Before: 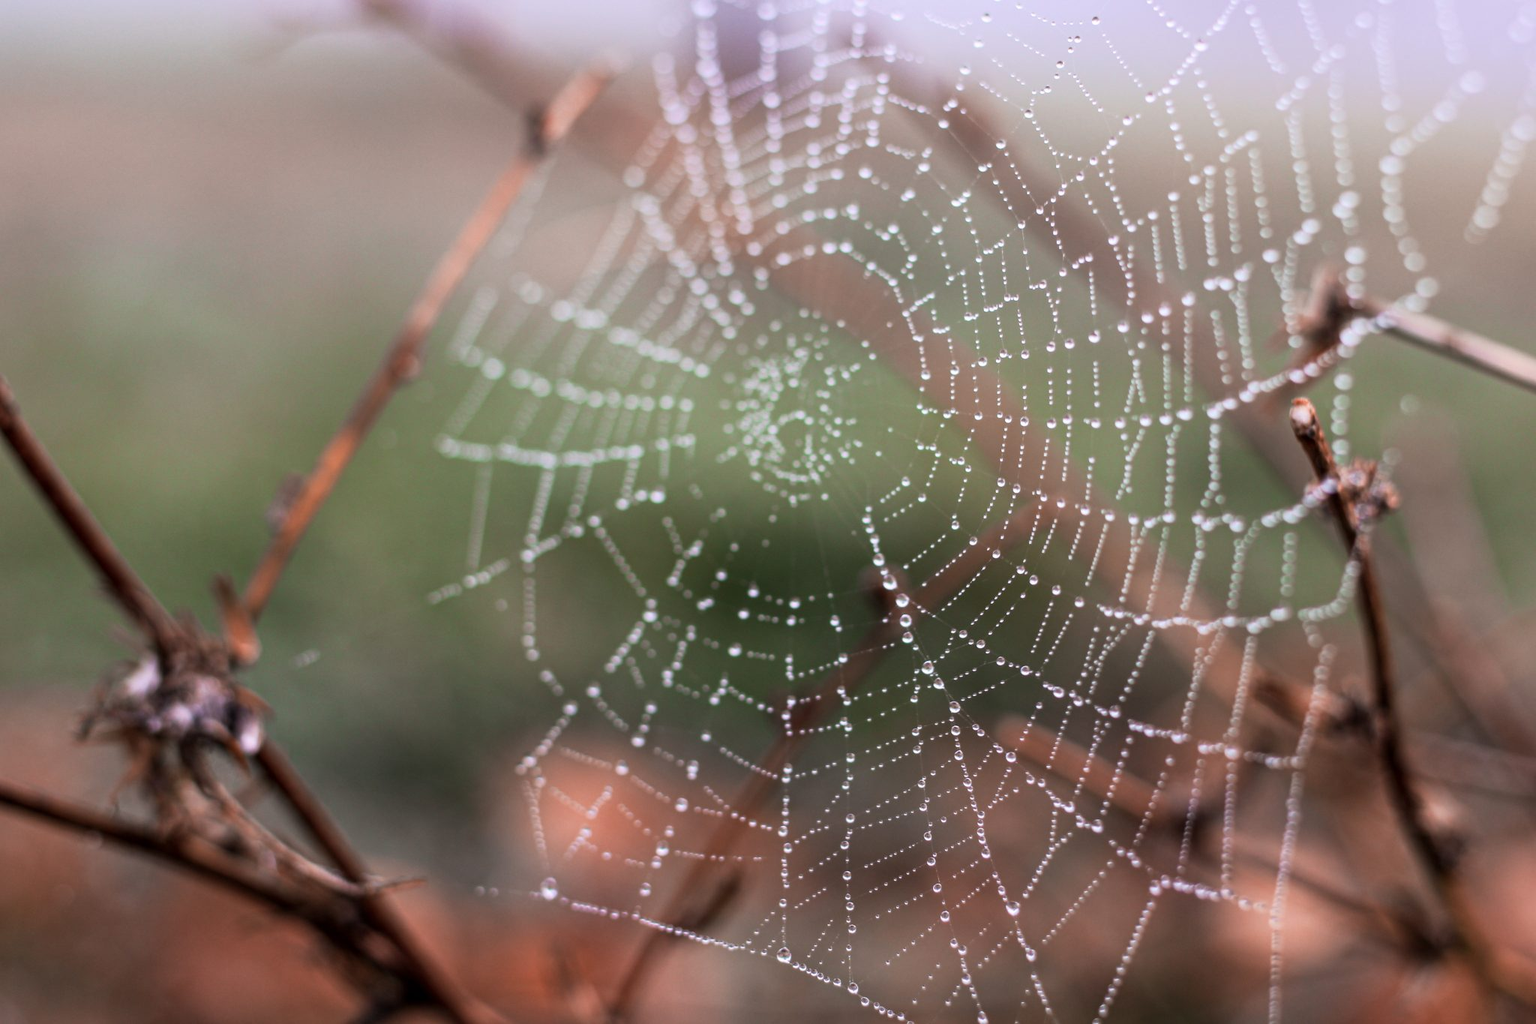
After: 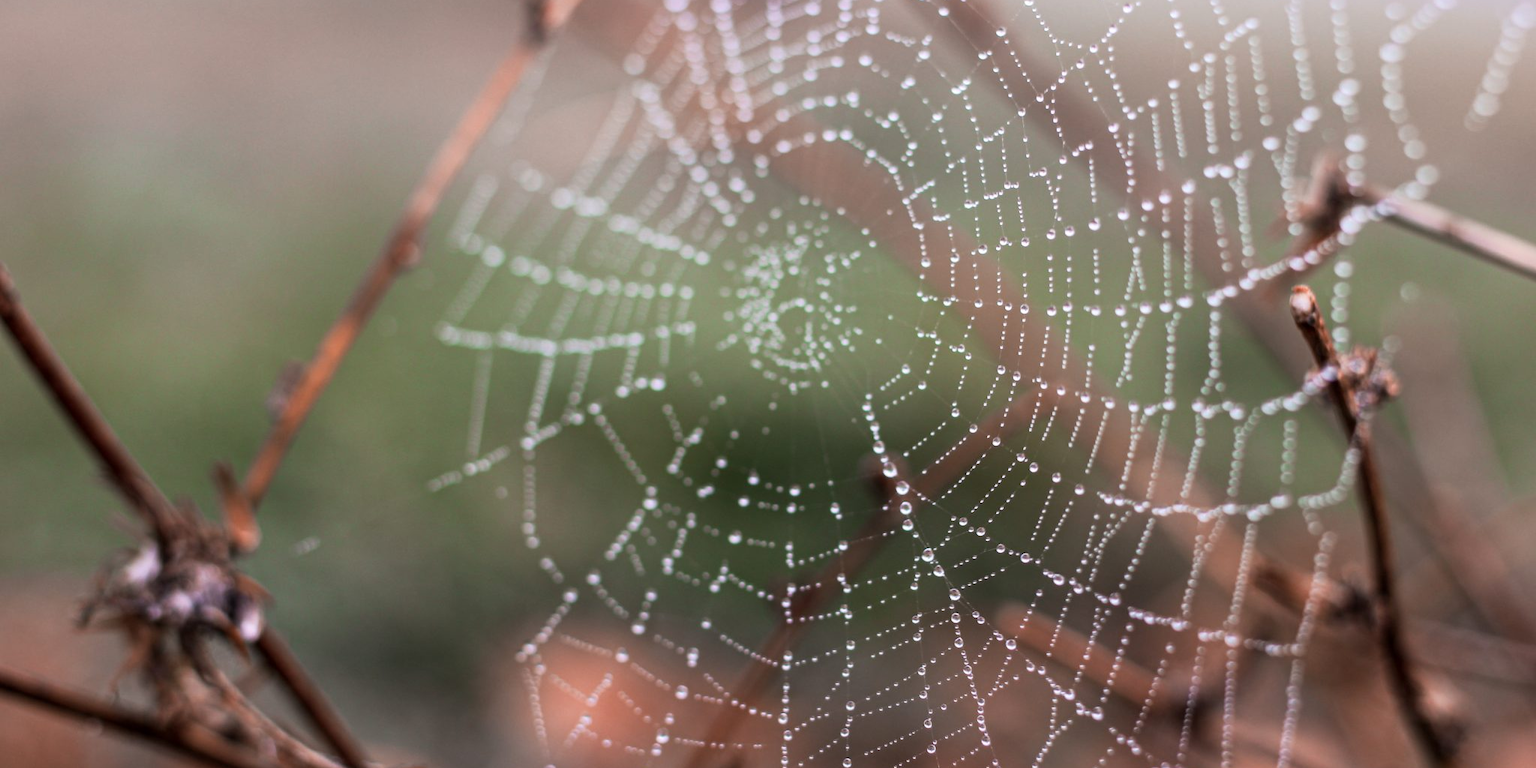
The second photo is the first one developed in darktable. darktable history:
crop: top 11.015%, bottom 13.907%
